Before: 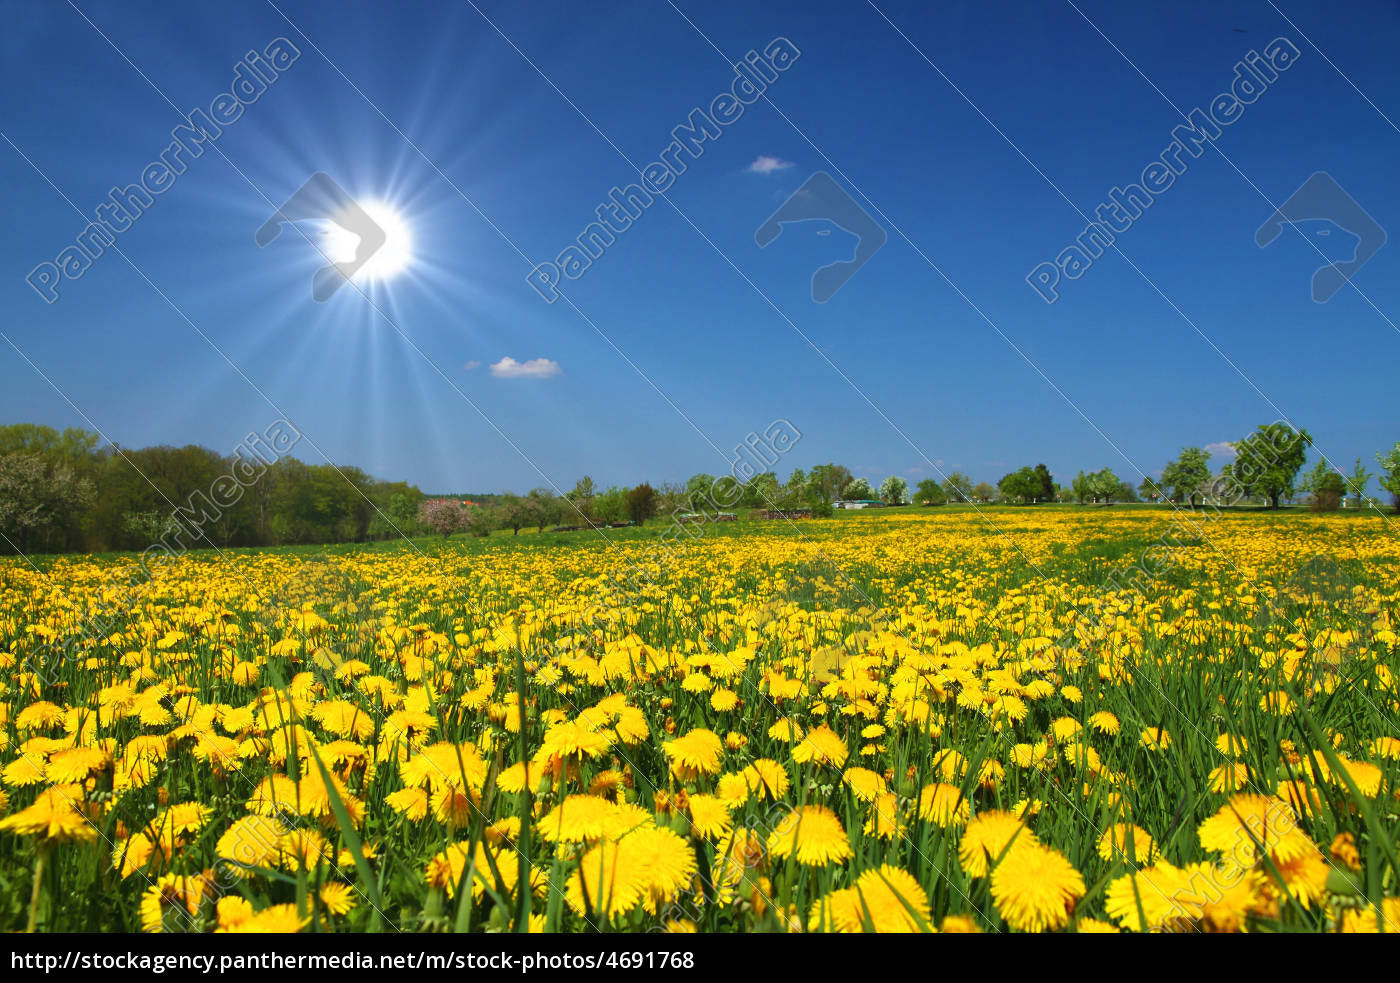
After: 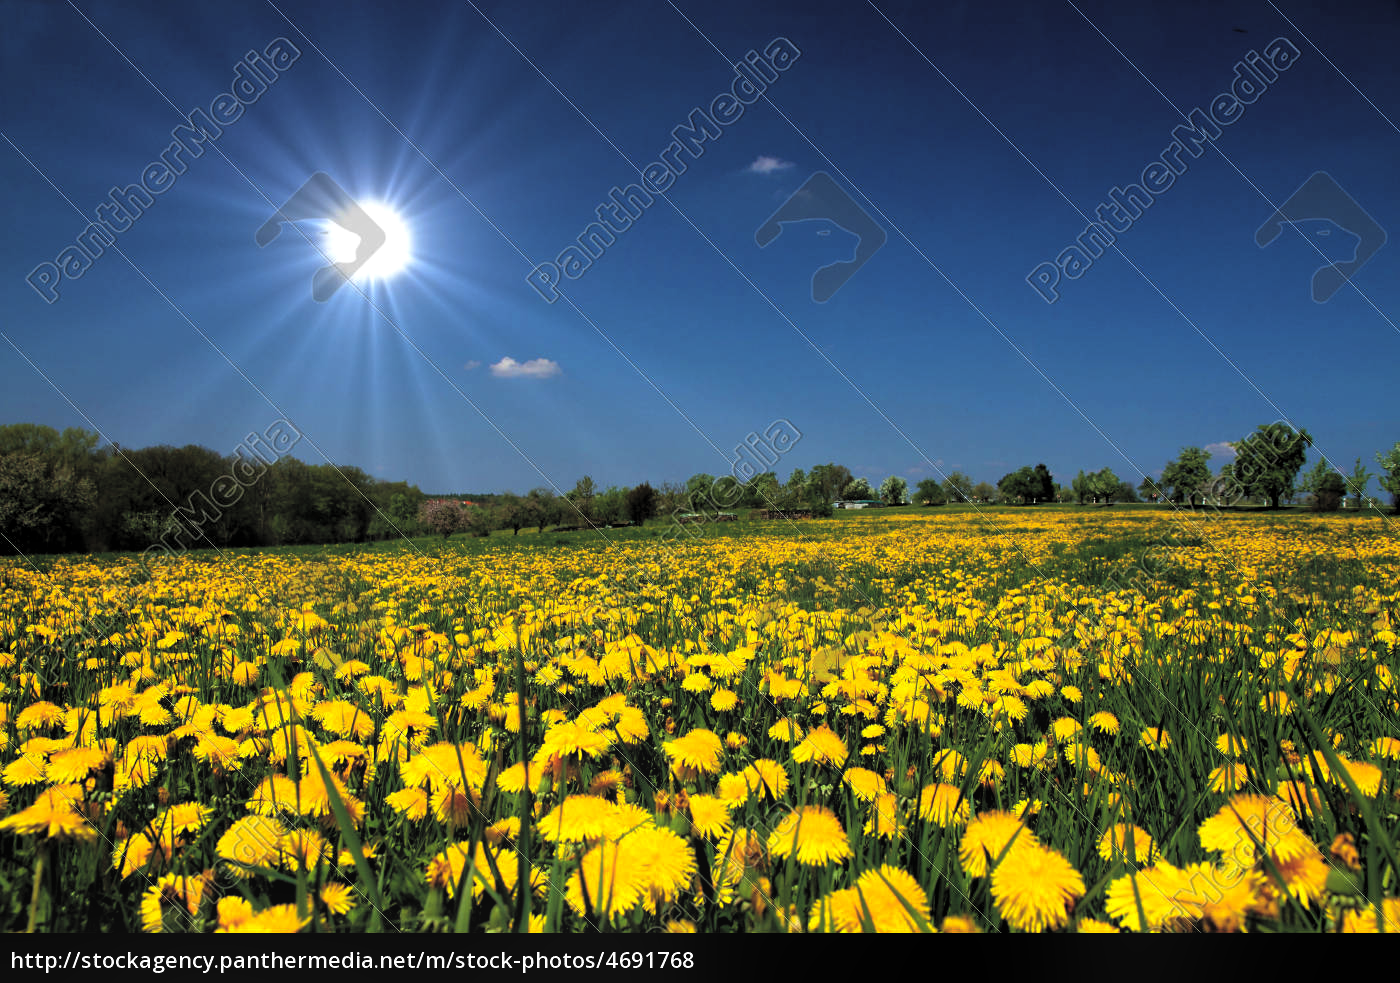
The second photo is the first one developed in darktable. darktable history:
rgb curve: curves: ch0 [(0, 0.186) (0.314, 0.284) (0.775, 0.708) (1, 1)], compensate middle gray true, preserve colors none
bloom: size 13.65%, threshold 98.39%, strength 4.82%
rgb levels: levels [[0.034, 0.472, 0.904], [0, 0.5, 1], [0, 0.5, 1]]
